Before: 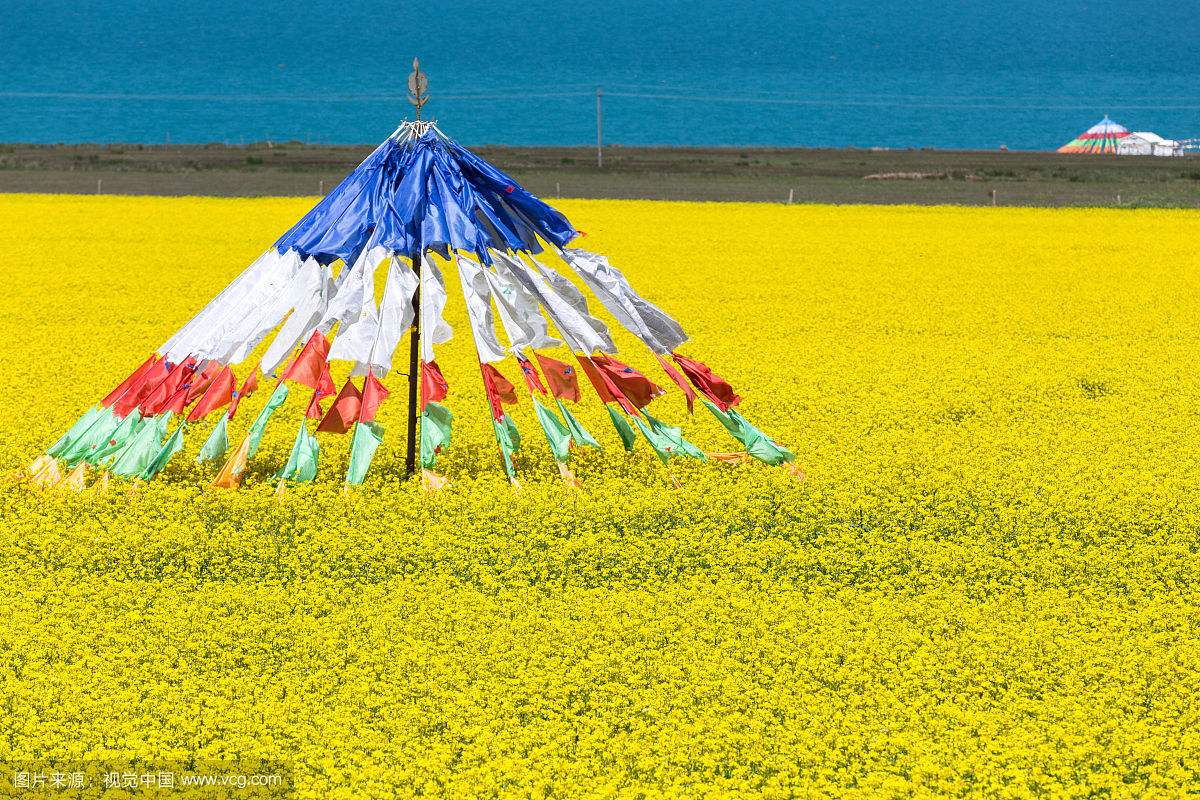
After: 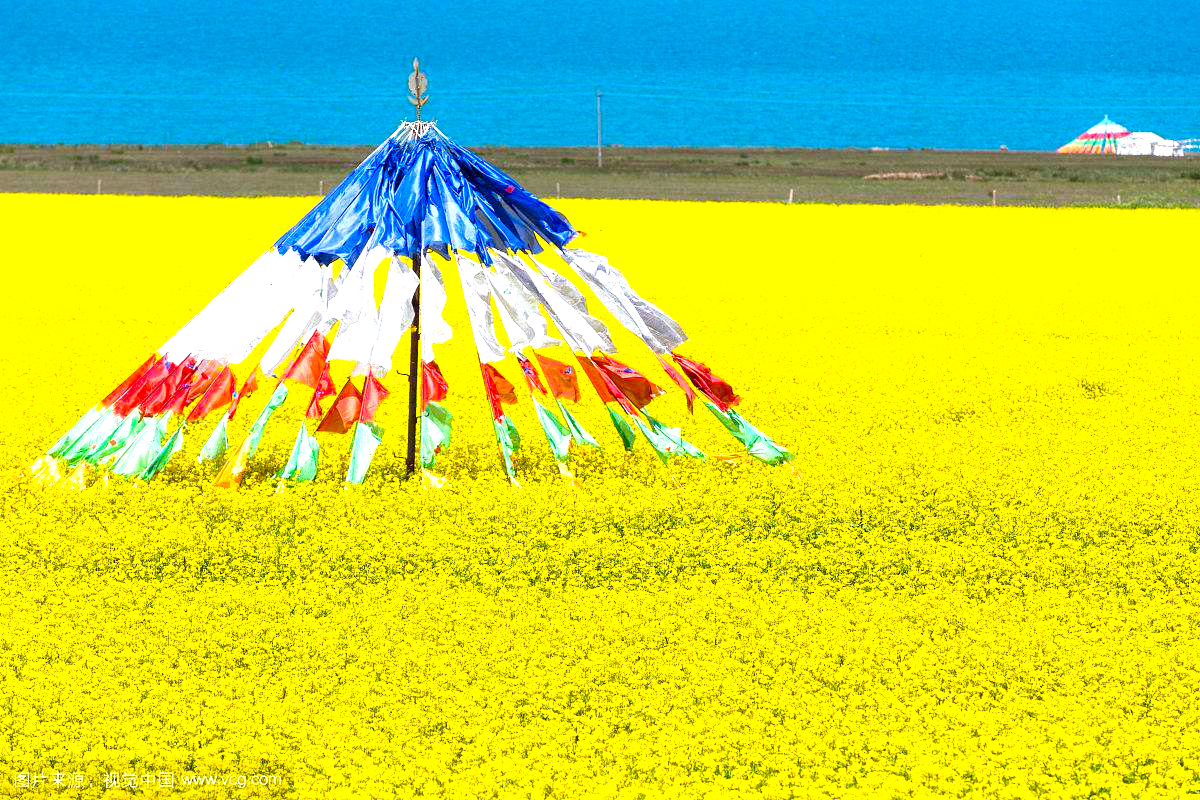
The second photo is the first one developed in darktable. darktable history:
exposure: exposure 0.512 EV, compensate highlight preservation false
color balance rgb: perceptual saturation grading › global saturation 28.764%, perceptual saturation grading › mid-tones 12.044%, perceptual saturation grading › shadows 9.78%, perceptual brilliance grading › global brilliance 2.776%, perceptual brilliance grading › highlights -2.308%, perceptual brilliance grading › shadows 2.515%, global vibrance 14.576%
tone equalizer: -8 EV -0.418 EV, -7 EV -0.411 EV, -6 EV -0.295 EV, -5 EV -0.243 EV, -3 EV 0.244 EV, -2 EV 0.315 EV, -1 EV 0.378 EV, +0 EV 0.429 EV
